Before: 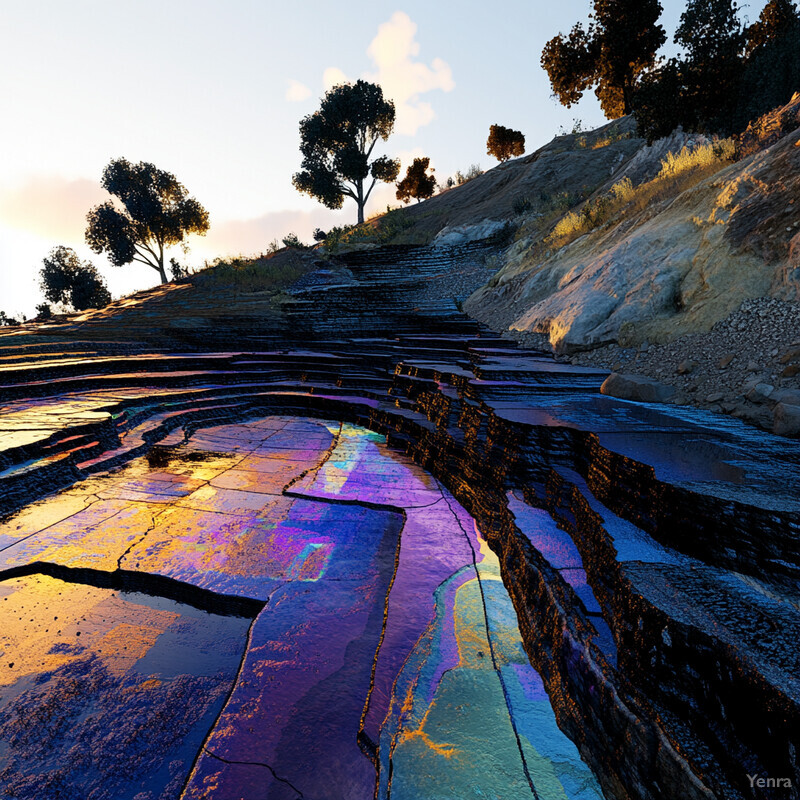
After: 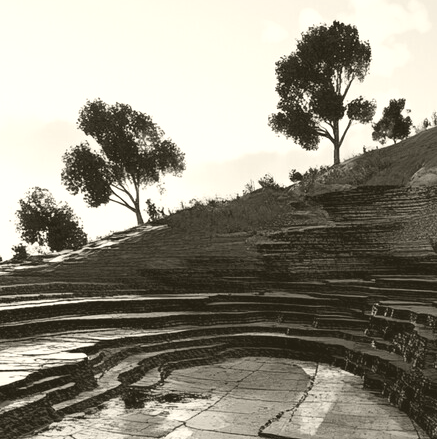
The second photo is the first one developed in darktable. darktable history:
exposure: black level correction 0, exposure 1.741 EV, compensate exposure bias true, compensate highlight preservation false
colorize: hue 41.44°, saturation 22%, source mix 60%, lightness 10.61%
white balance: red 0.978, blue 0.999
crop and rotate: left 3.047%, top 7.509%, right 42.236%, bottom 37.598%
